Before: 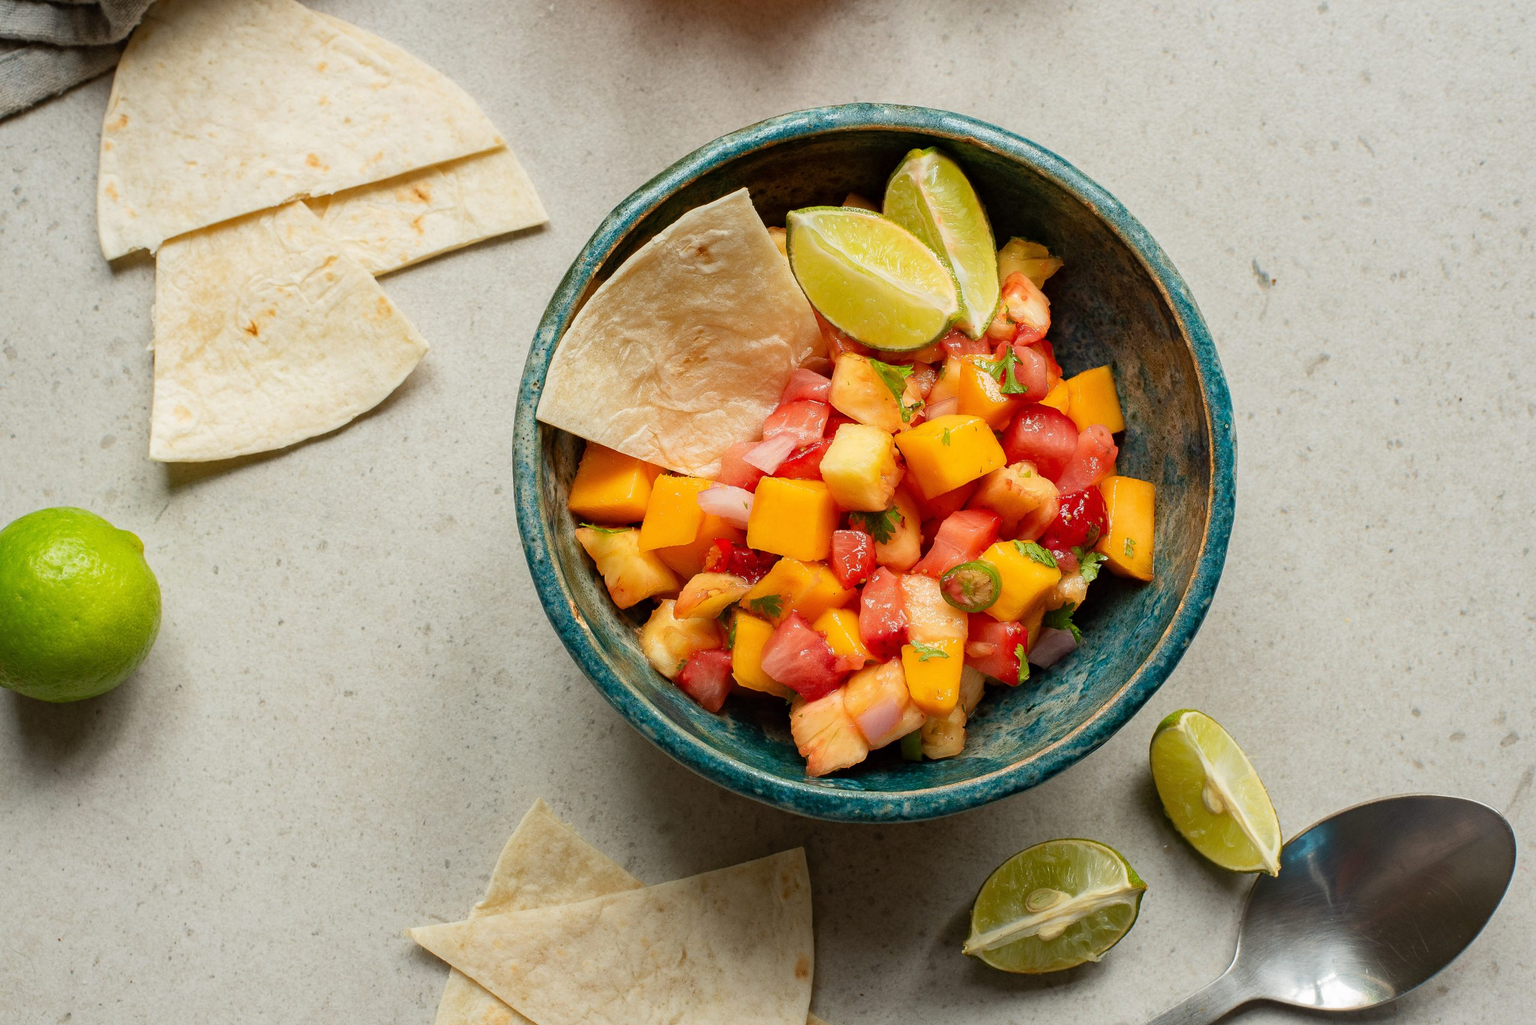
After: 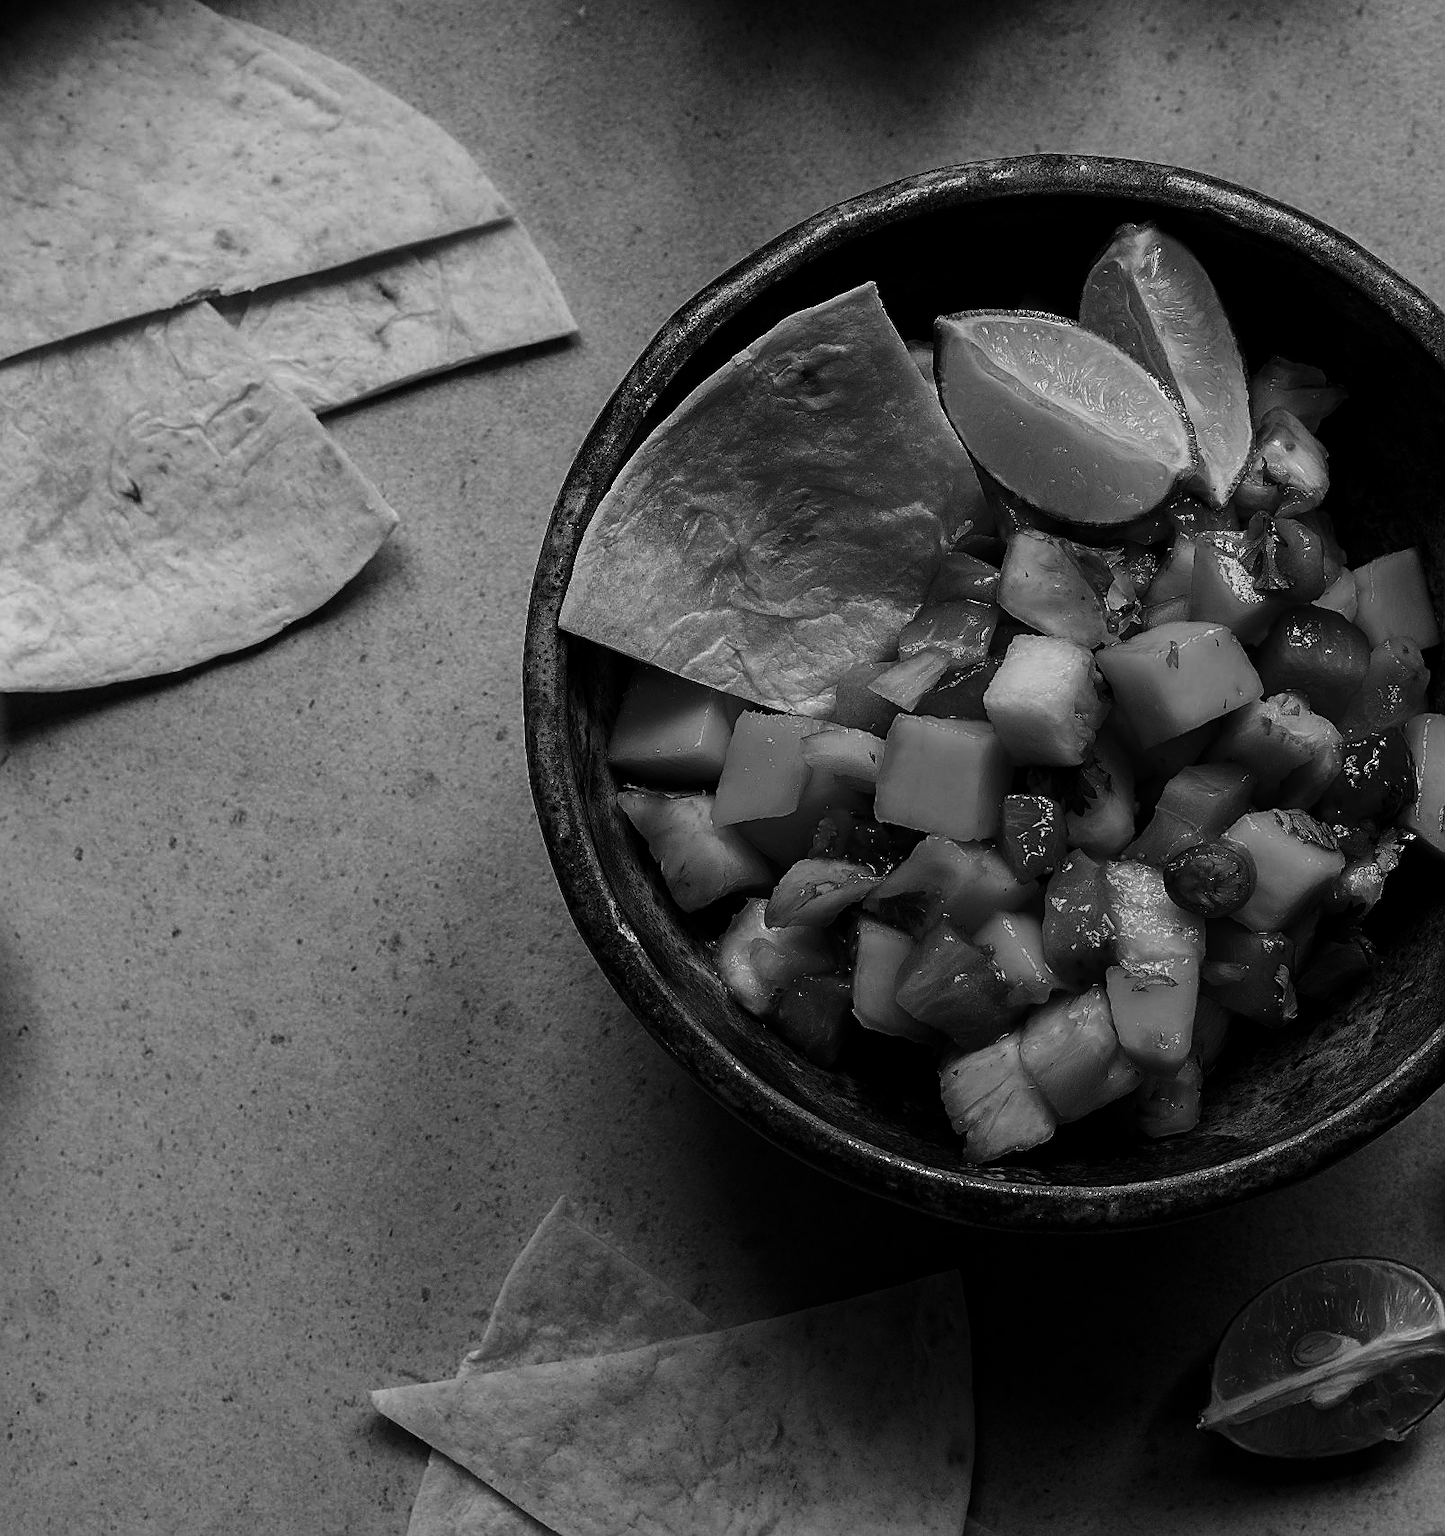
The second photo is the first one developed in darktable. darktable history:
crop: left 10.644%, right 26.528%
sharpen: on, module defaults
contrast brightness saturation: contrast 0.02, brightness -1, saturation -1
